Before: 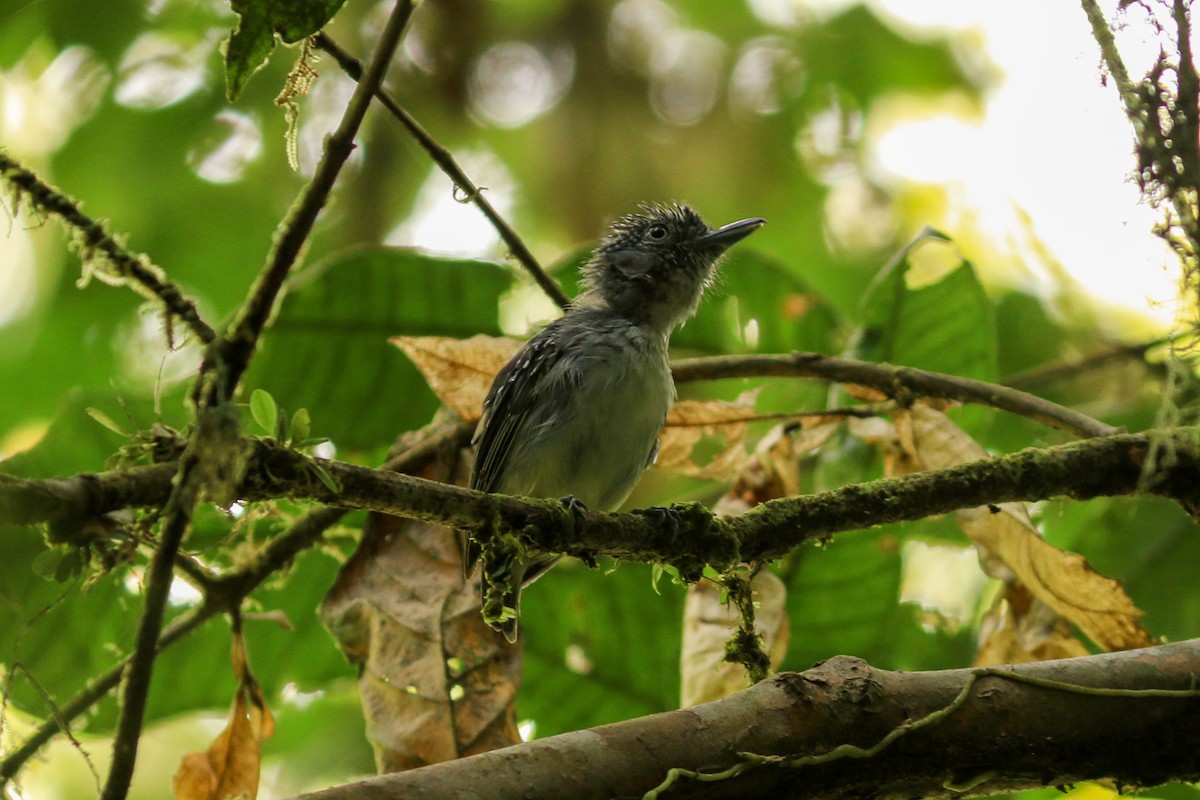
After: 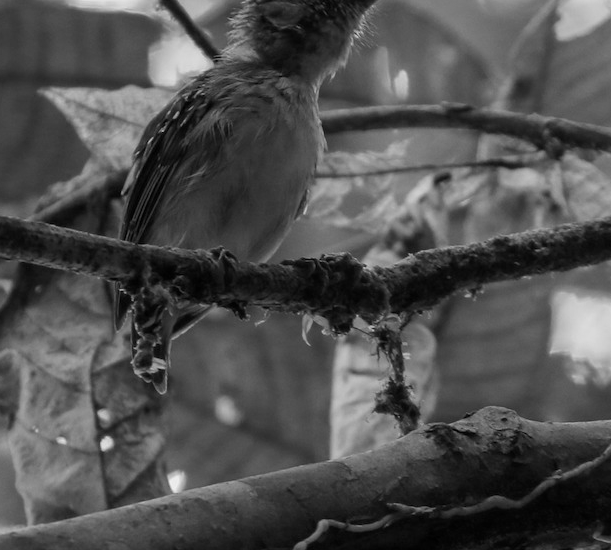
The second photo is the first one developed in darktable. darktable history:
crop and rotate: left 29.237%, top 31.152%, right 19.807%
monochrome: a 26.22, b 42.67, size 0.8
base curve: curves: ch0 [(0, 0) (0.303, 0.277) (1, 1)]
